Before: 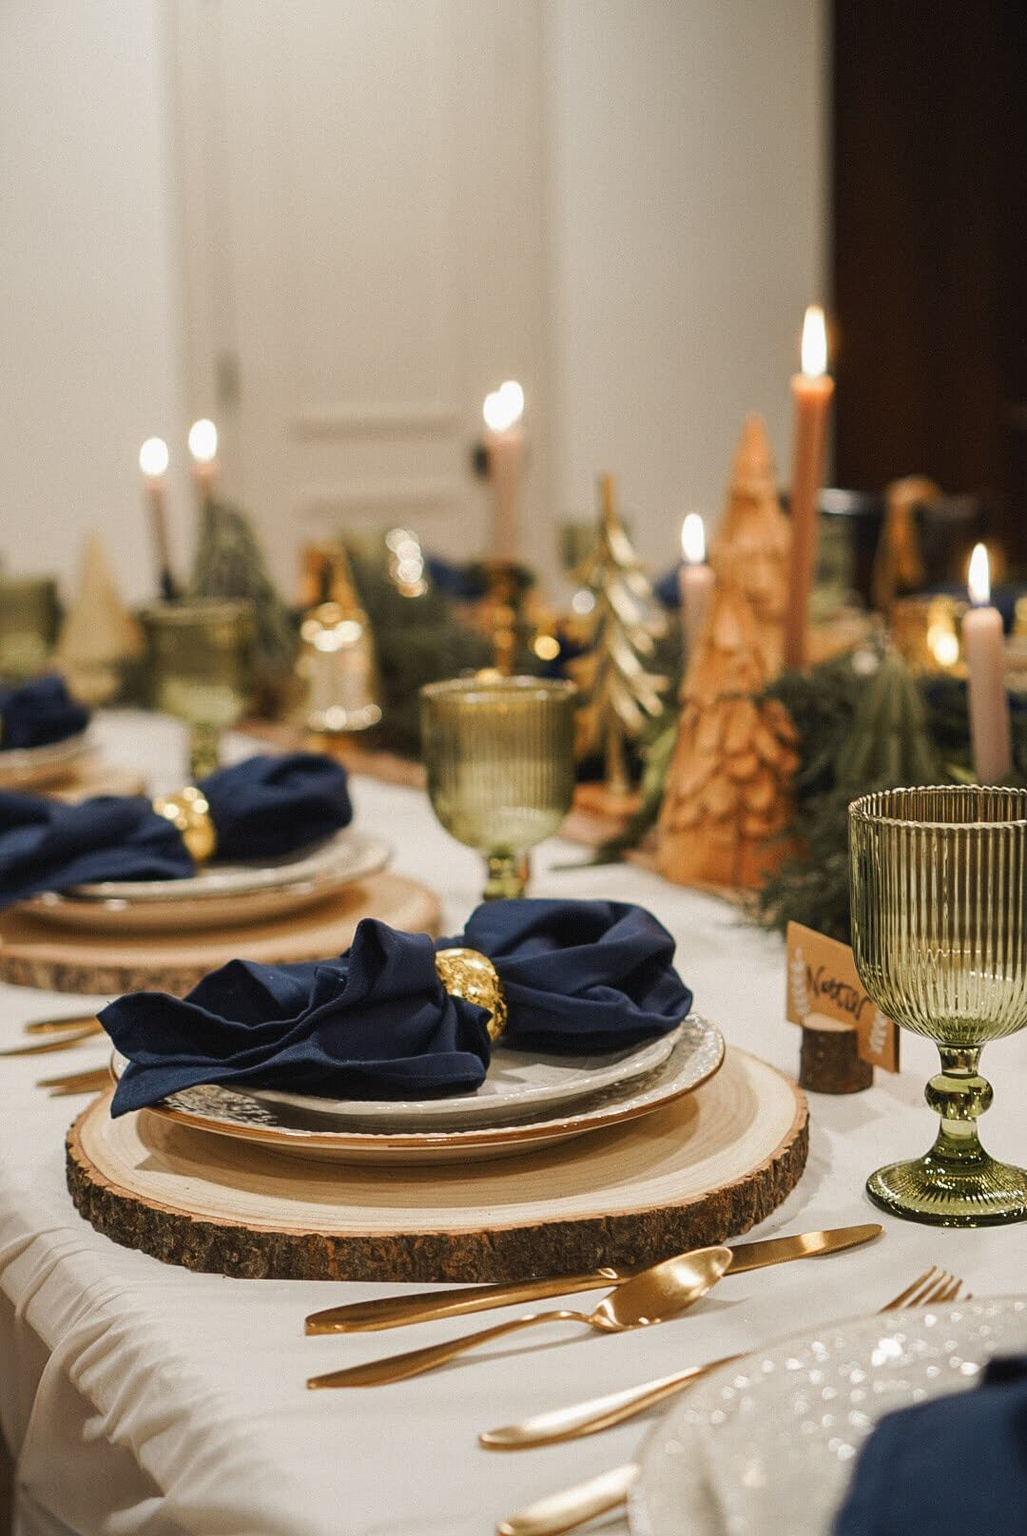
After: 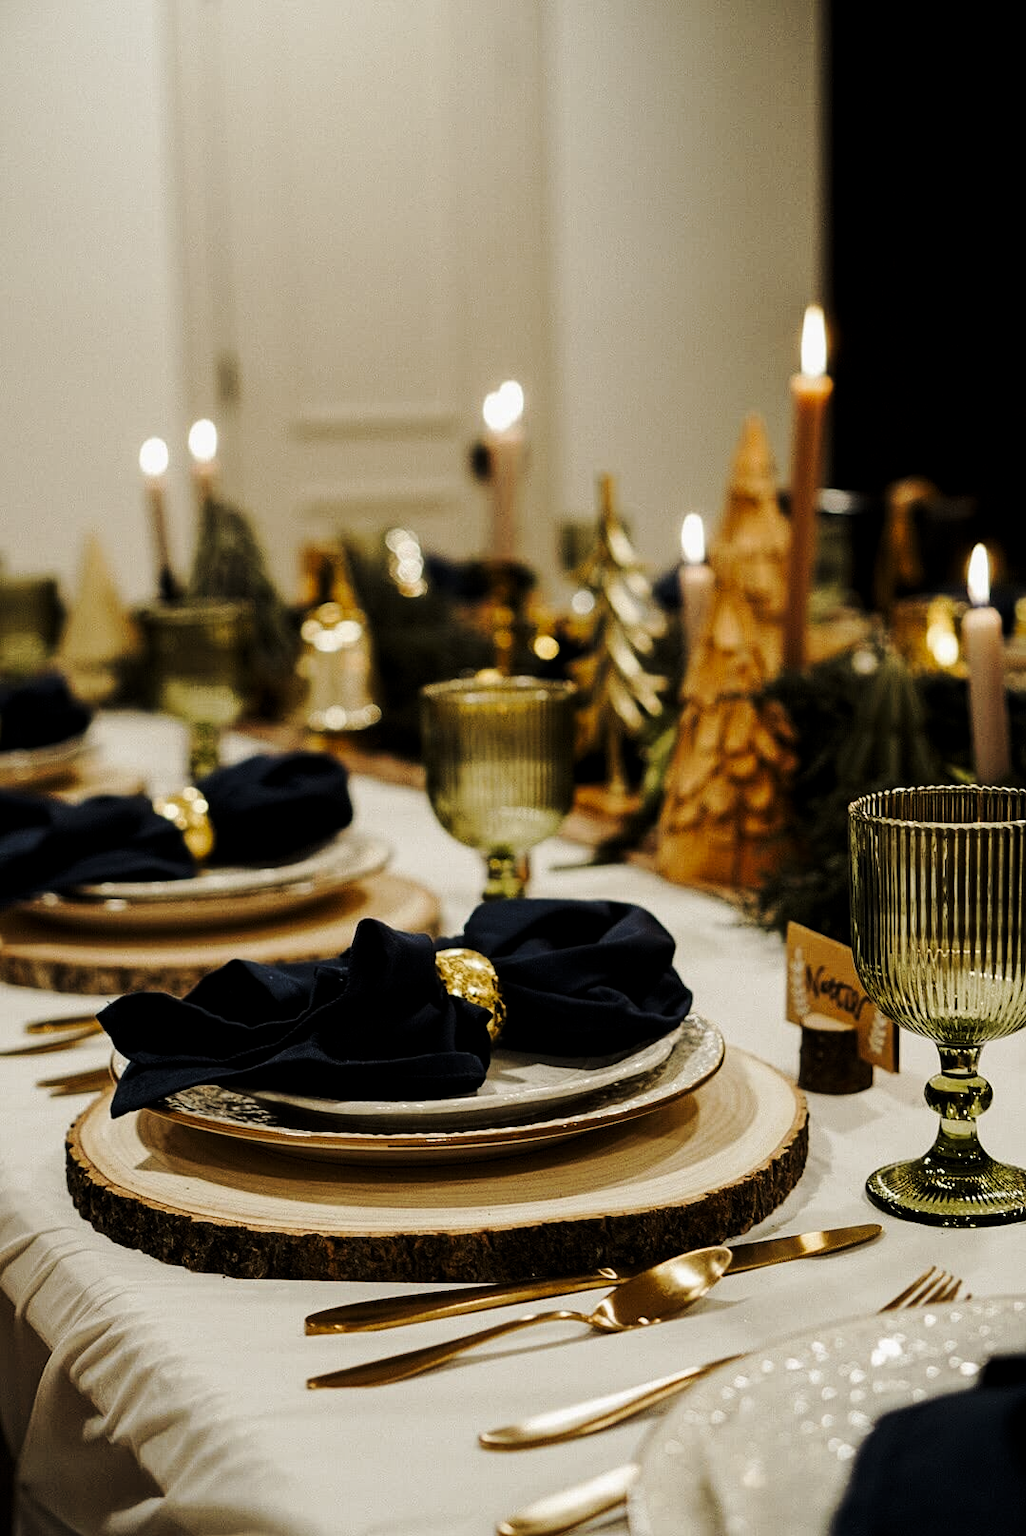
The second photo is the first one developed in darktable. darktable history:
rgb curve: curves: ch2 [(0, 0) (0.567, 0.512) (1, 1)], mode RGB, independent channels
tone curve: curves: ch0 [(0, 0) (0.003, 0.016) (0.011, 0.016) (0.025, 0.016) (0.044, 0.016) (0.069, 0.016) (0.1, 0.026) (0.136, 0.047) (0.177, 0.088) (0.224, 0.14) (0.277, 0.2) (0.335, 0.276) (0.399, 0.37) (0.468, 0.47) (0.543, 0.583) (0.623, 0.698) (0.709, 0.779) (0.801, 0.858) (0.898, 0.929) (1, 1)], preserve colors none
color balance: contrast fulcrum 17.78%
levels: mode automatic, black 8.58%, gray 59.42%, levels [0, 0.445, 1]
